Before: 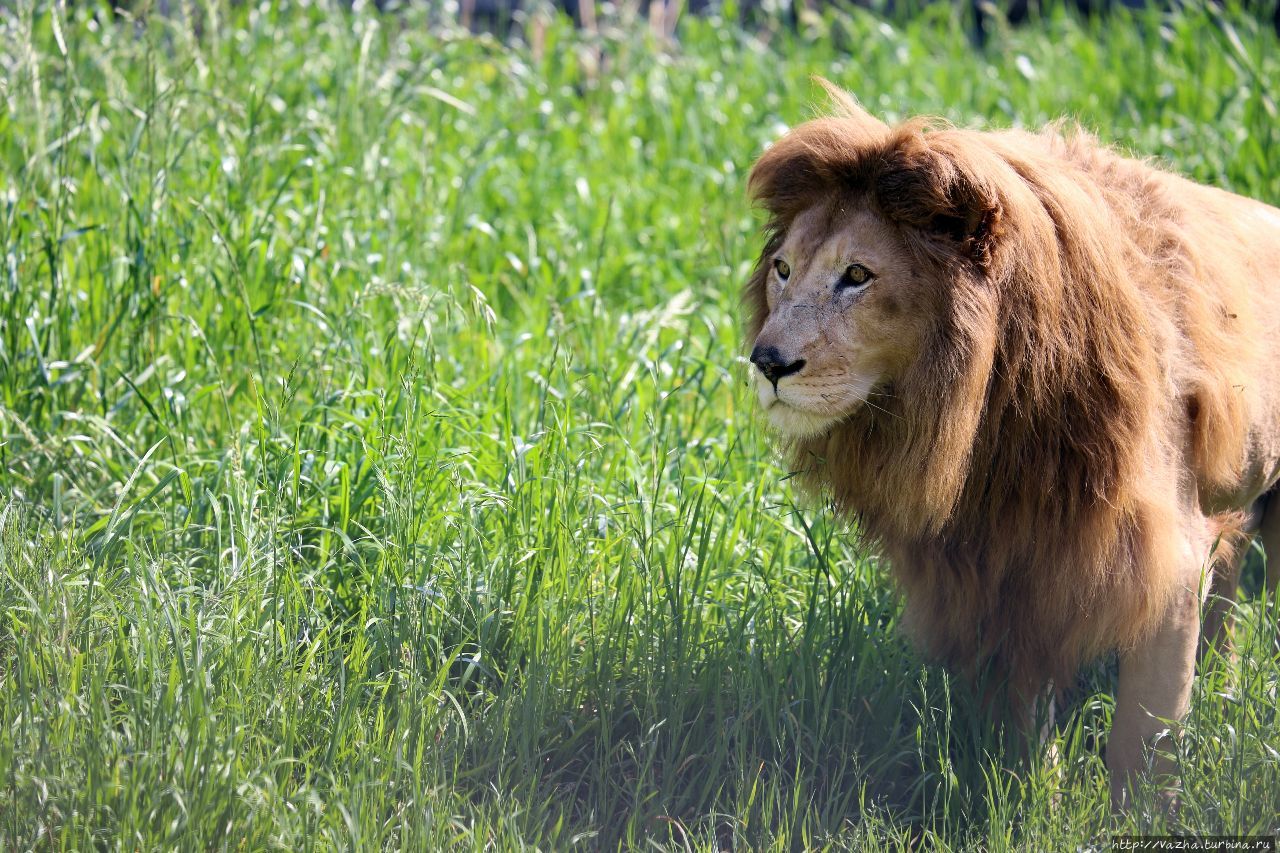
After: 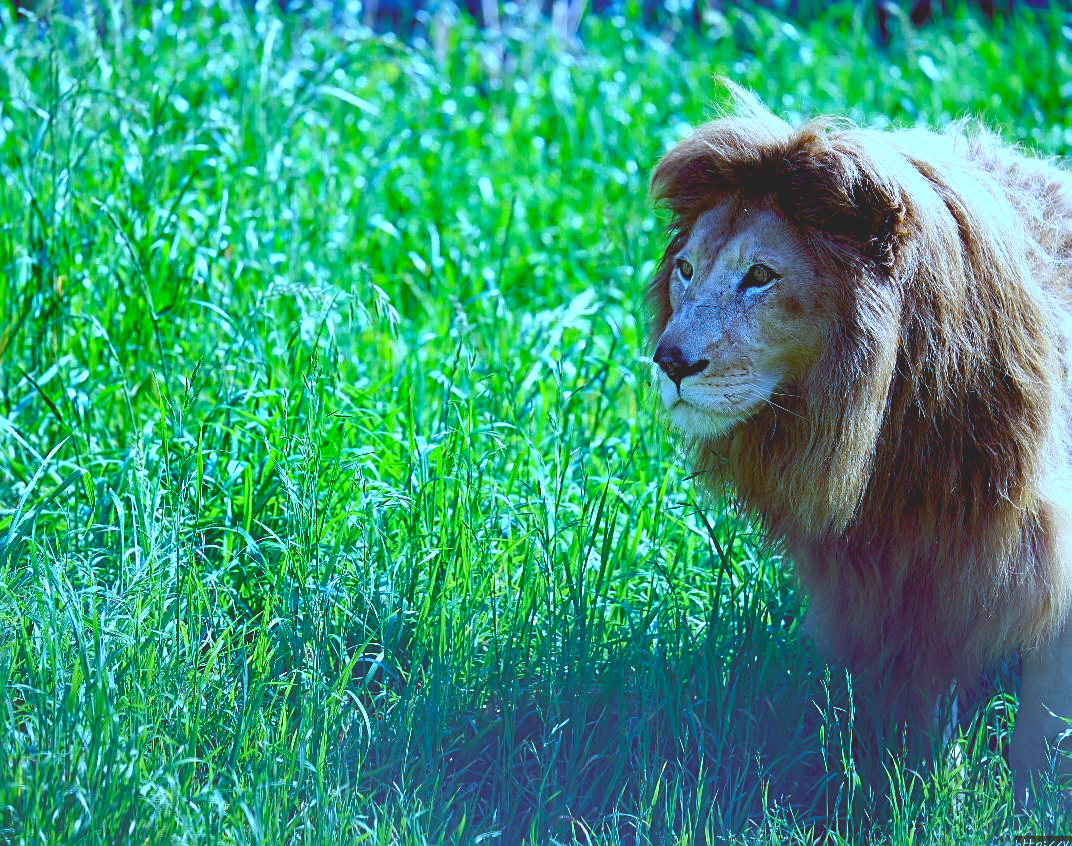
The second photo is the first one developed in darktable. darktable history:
contrast brightness saturation: contrast -0.28
crop: left 7.598%, right 7.873%
sharpen: on, module defaults
white balance: red 0.871, blue 1.249
color balance rgb: shadows lift › luminance -7.7%, shadows lift › chroma 2.13%, shadows lift › hue 200.79°, power › luminance -7.77%, power › chroma 2.27%, power › hue 220.69°, highlights gain › luminance 15.15%, highlights gain › chroma 4%, highlights gain › hue 209.35°, global offset › luminance -0.21%, global offset › chroma 0.27%, perceptual saturation grading › global saturation 24.42%, perceptual saturation grading › highlights -24.42%, perceptual saturation grading › mid-tones 24.42%, perceptual saturation grading › shadows 40%, perceptual brilliance grading › global brilliance -5%, perceptual brilliance grading › highlights 24.42%, perceptual brilliance grading › mid-tones 7%, perceptual brilliance grading › shadows -5%
